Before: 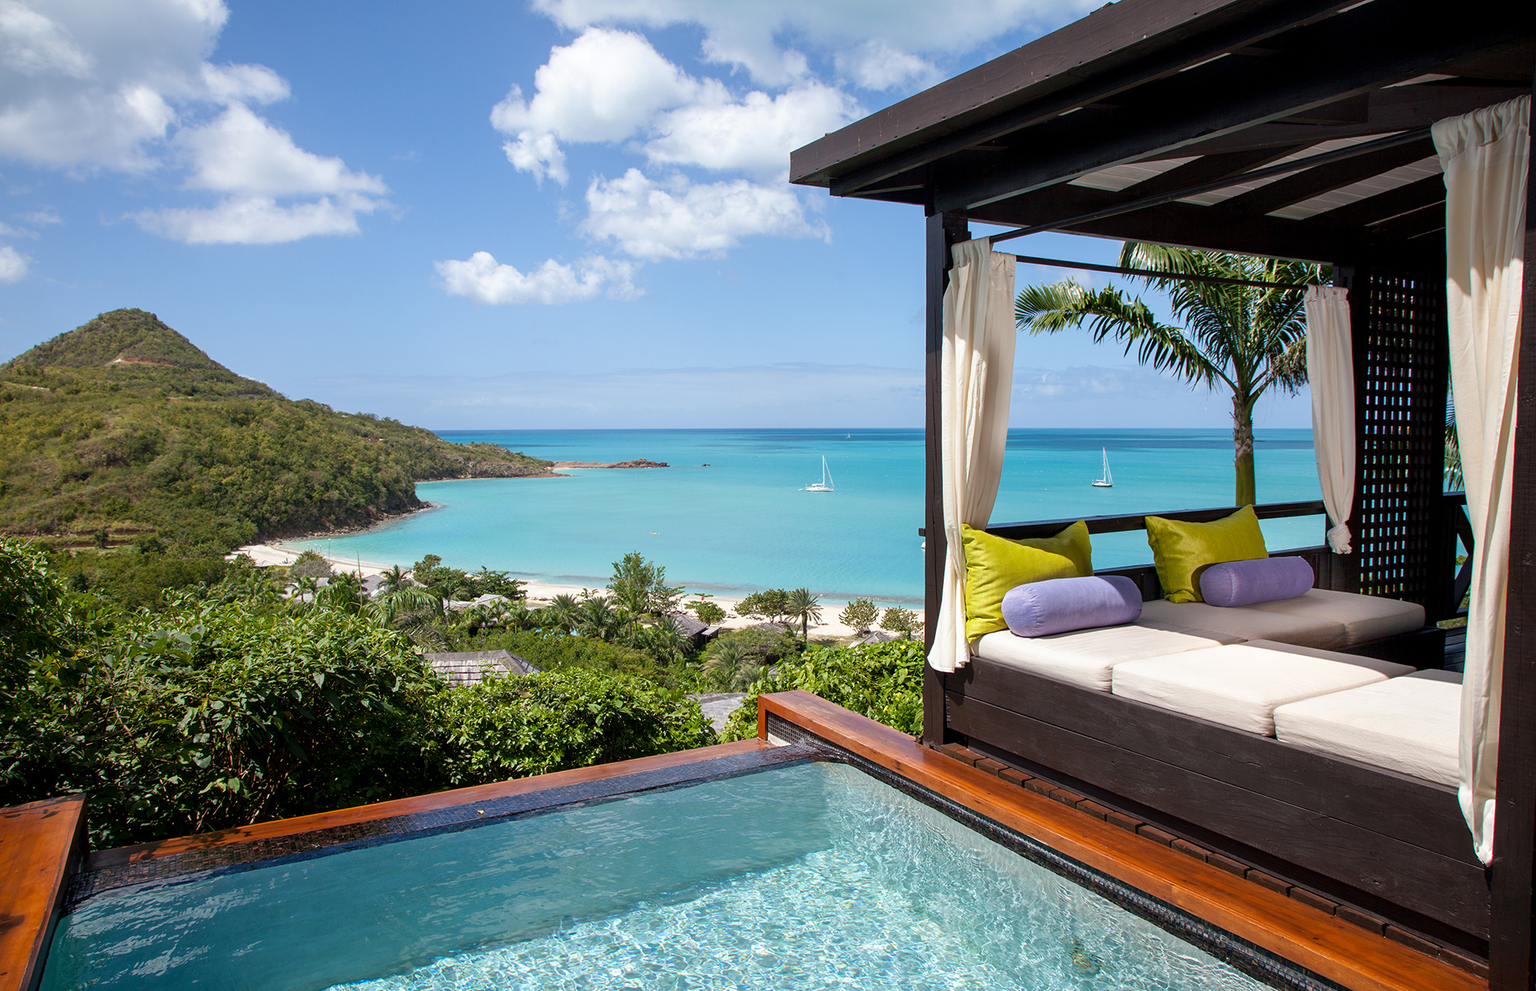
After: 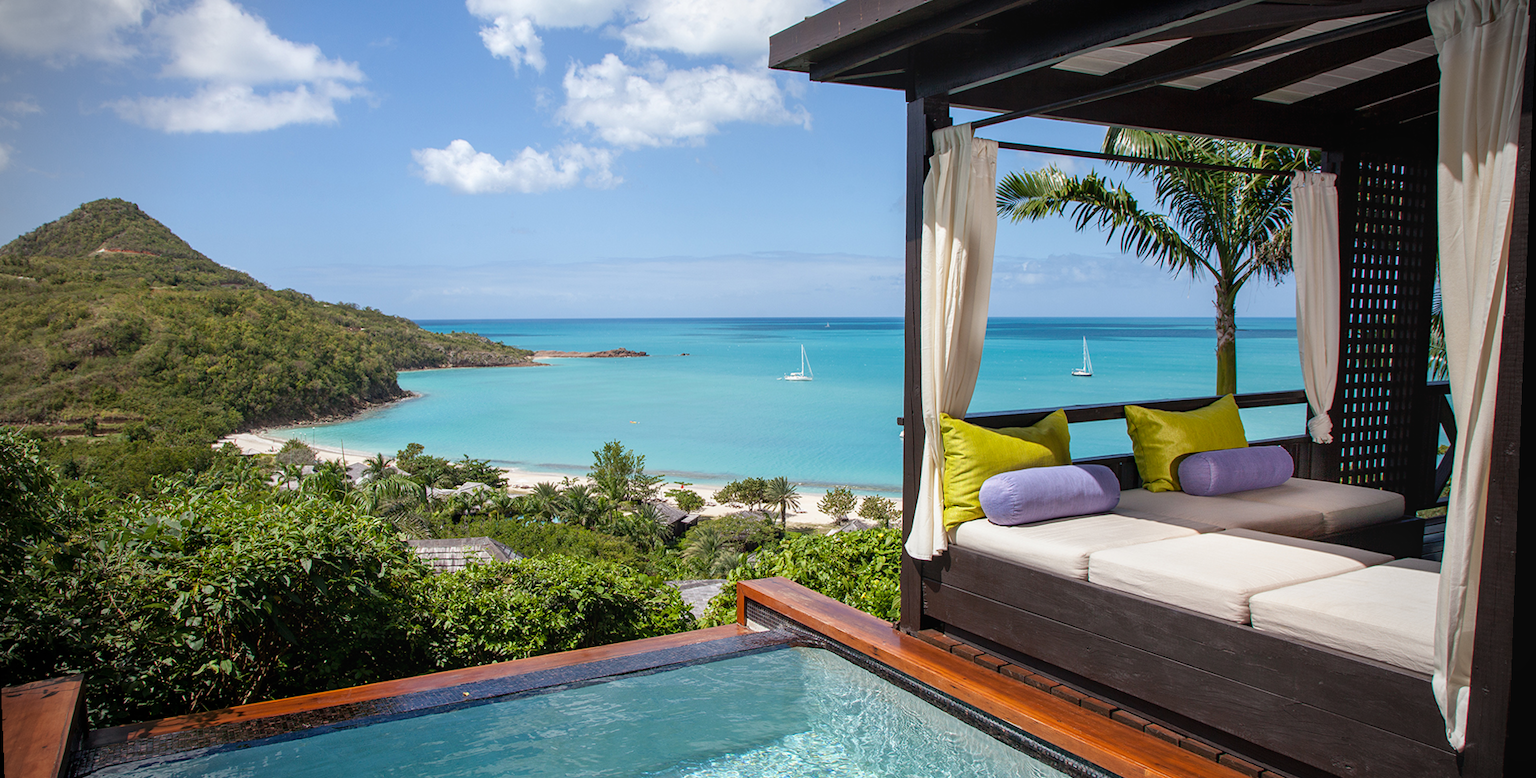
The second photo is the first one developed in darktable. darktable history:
local contrast: detail 110%
vignetting: width/height ratio 1.094
crop and rotate: left 1.814%, top 12.818%, right 0.25%, bottom 9.225%
rotate and perspective: lens shift (vertical) 0.048, lens shift (horizontal) -0.024, automatic cropping off
